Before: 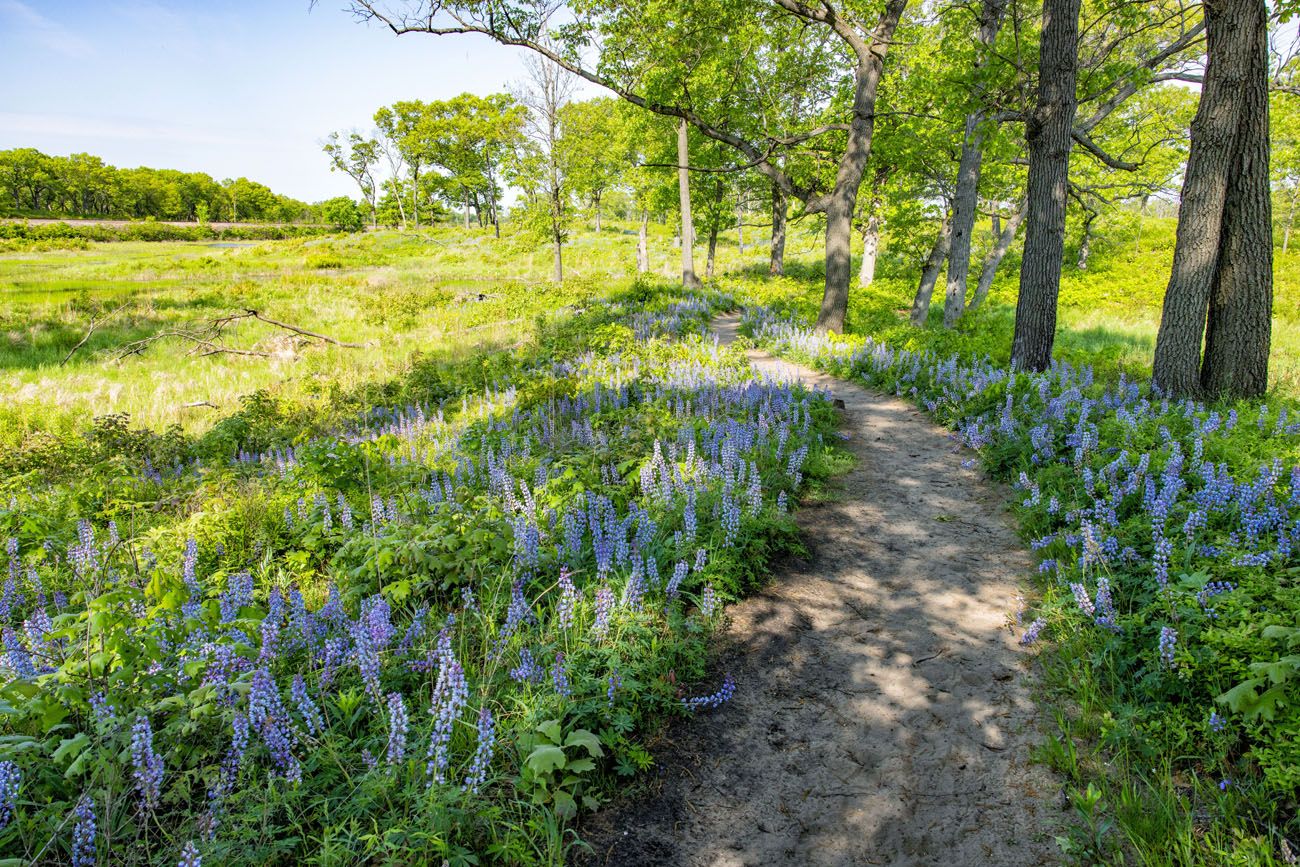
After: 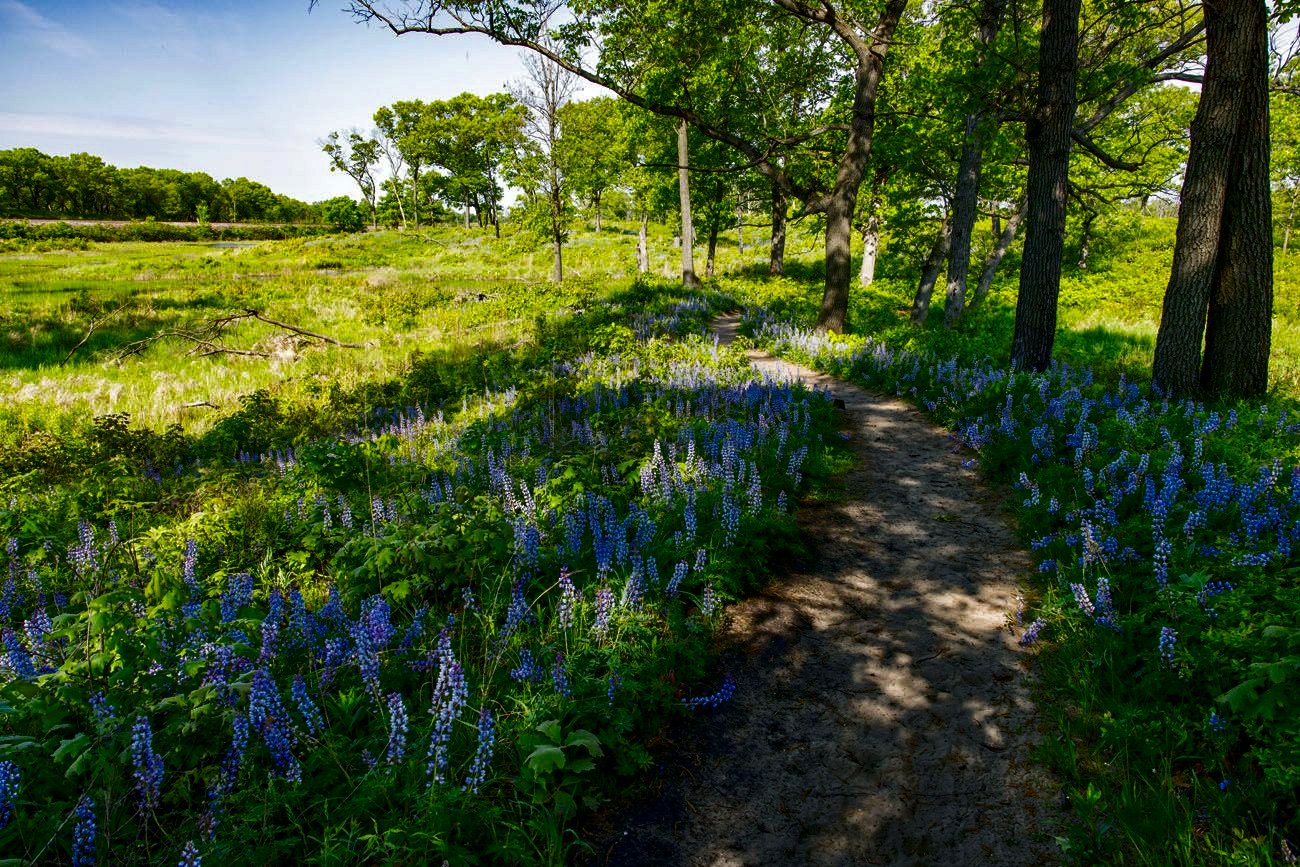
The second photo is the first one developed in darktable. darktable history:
contrast brightness saturation: contrast 0.089, brightness -0.577, saturation 0.17
haze removal: compatibility mode true
